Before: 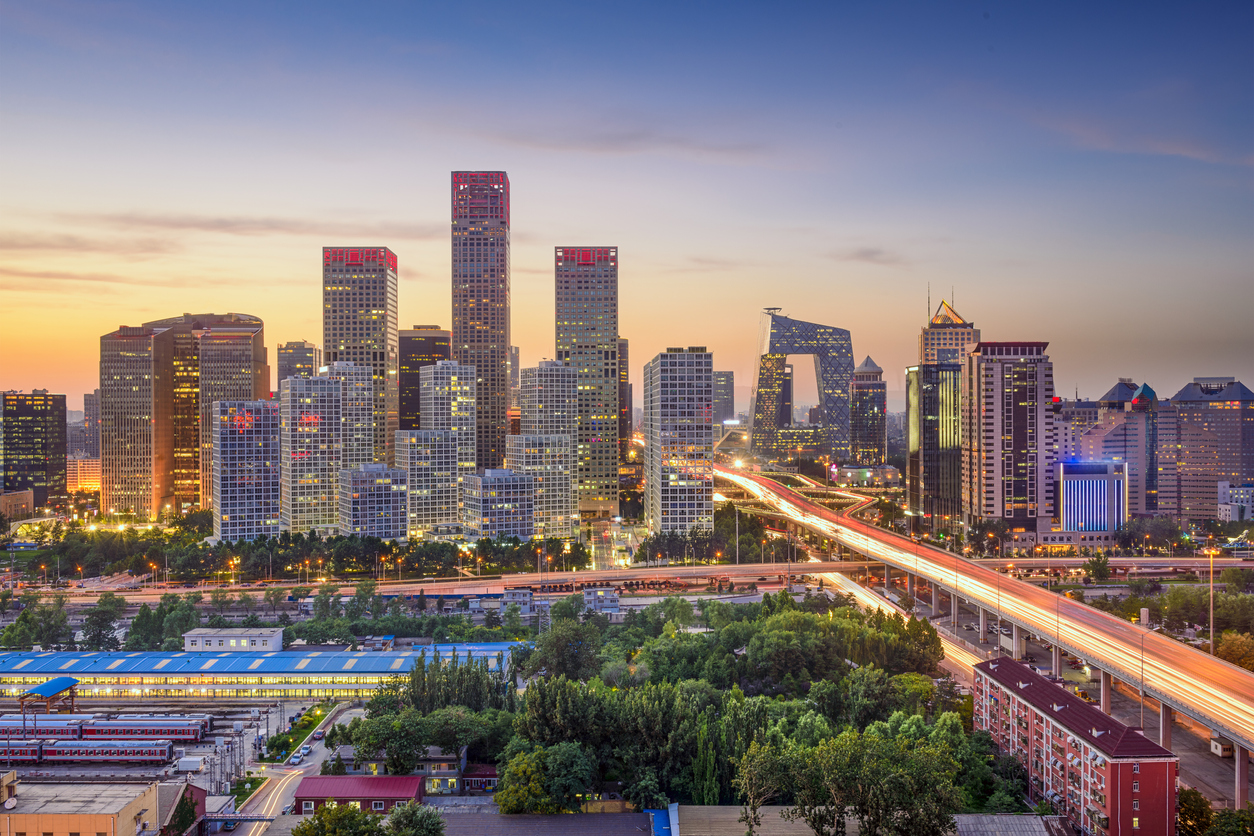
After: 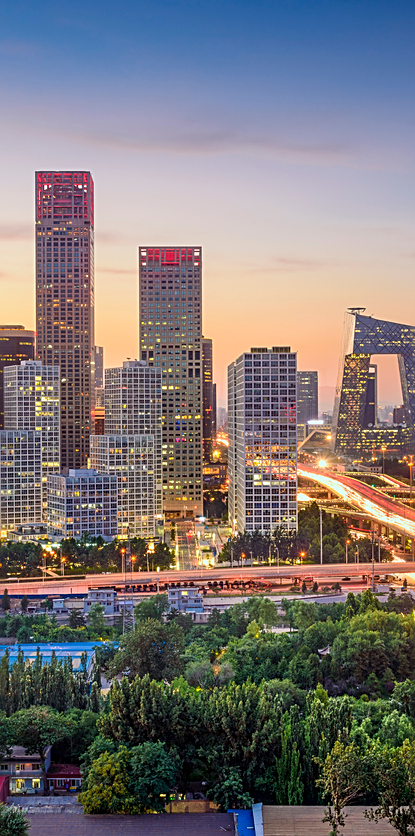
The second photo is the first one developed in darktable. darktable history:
sharpen: on, module defaults
crop: left 33.252%, right 33.578%
